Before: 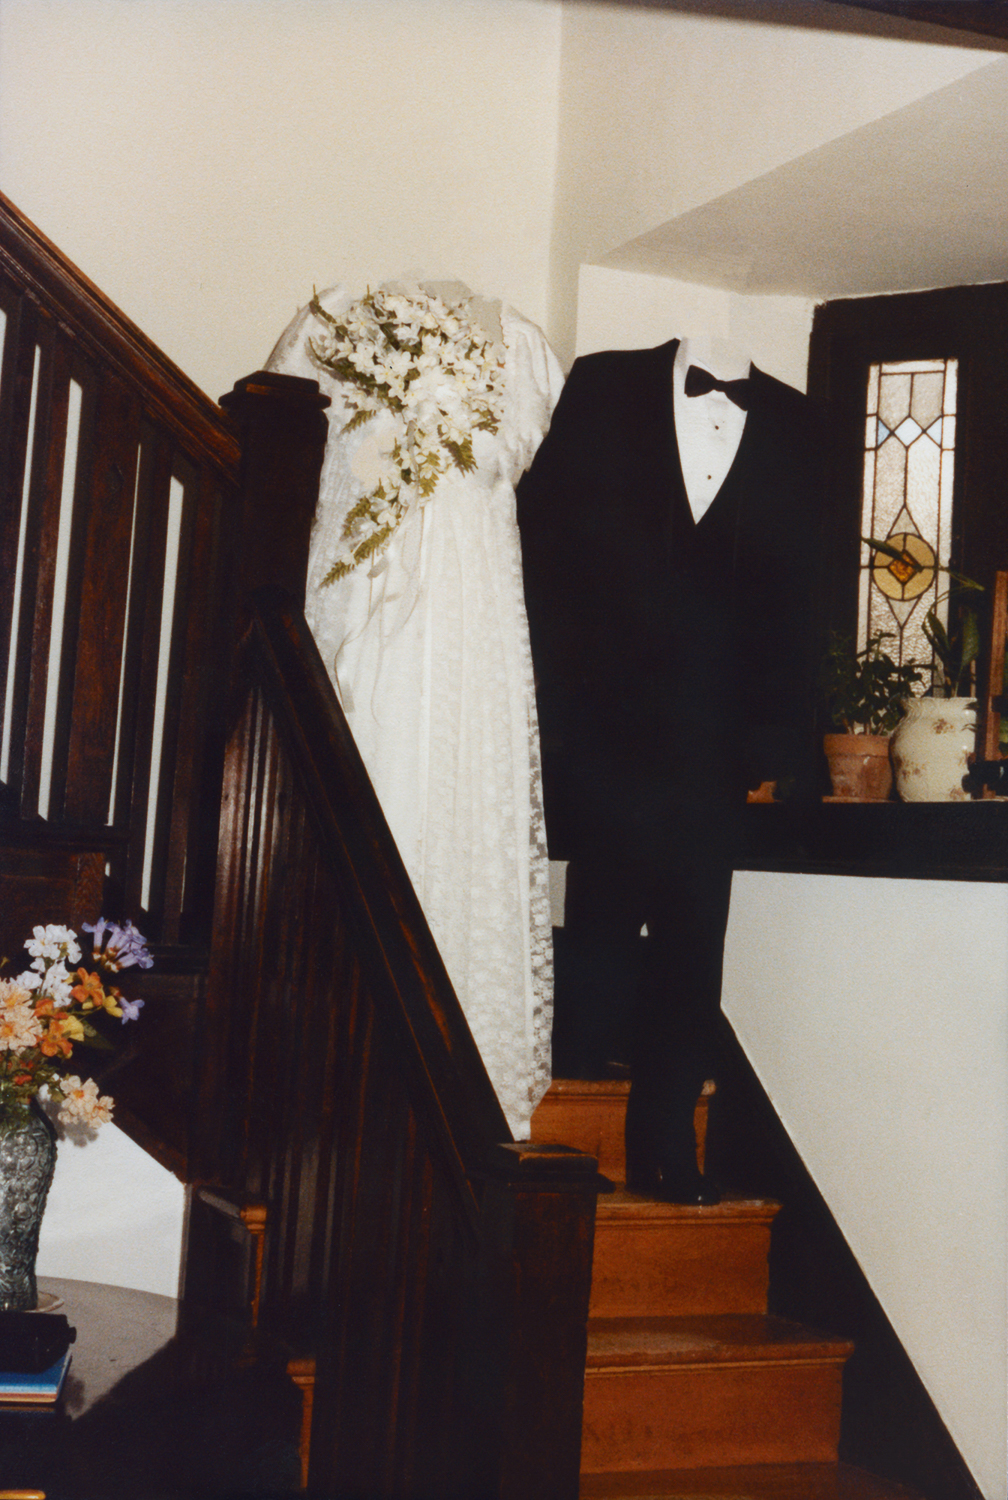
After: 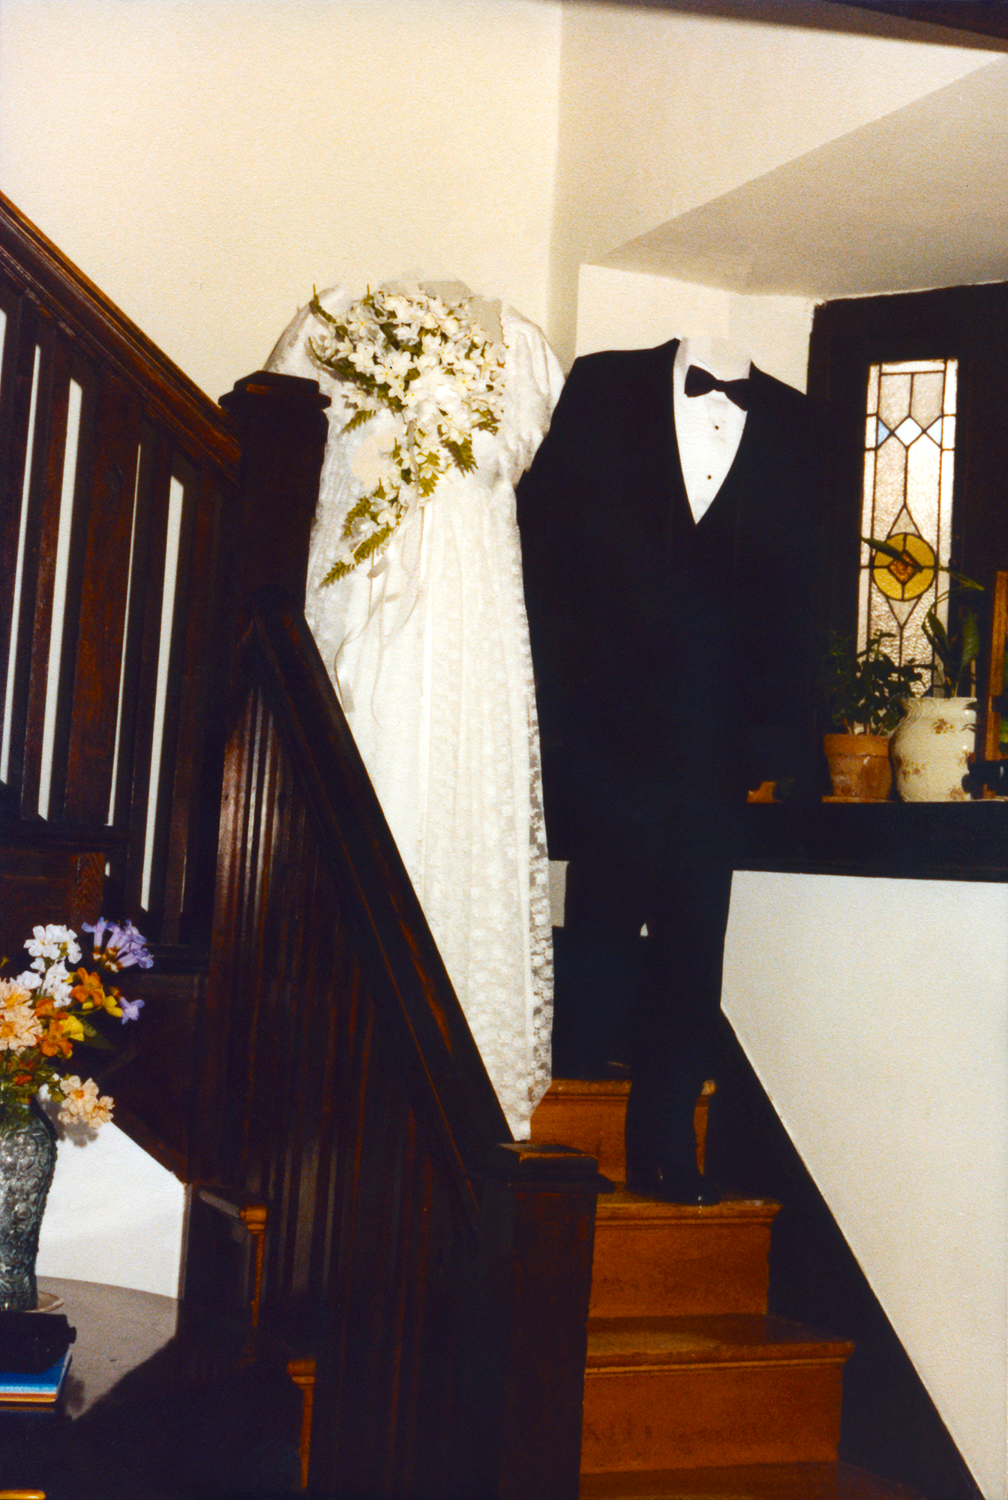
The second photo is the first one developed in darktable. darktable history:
color balance rgb: shadows lift › chroma 4.068%, shadows lift › hue 251.53°, power › hue 211.51°, linear chroma grading › global chroma 15.554%, perceptual saturation grading › global saturation 30.872%, perceptual brilliance grading › highlights 11.421%
